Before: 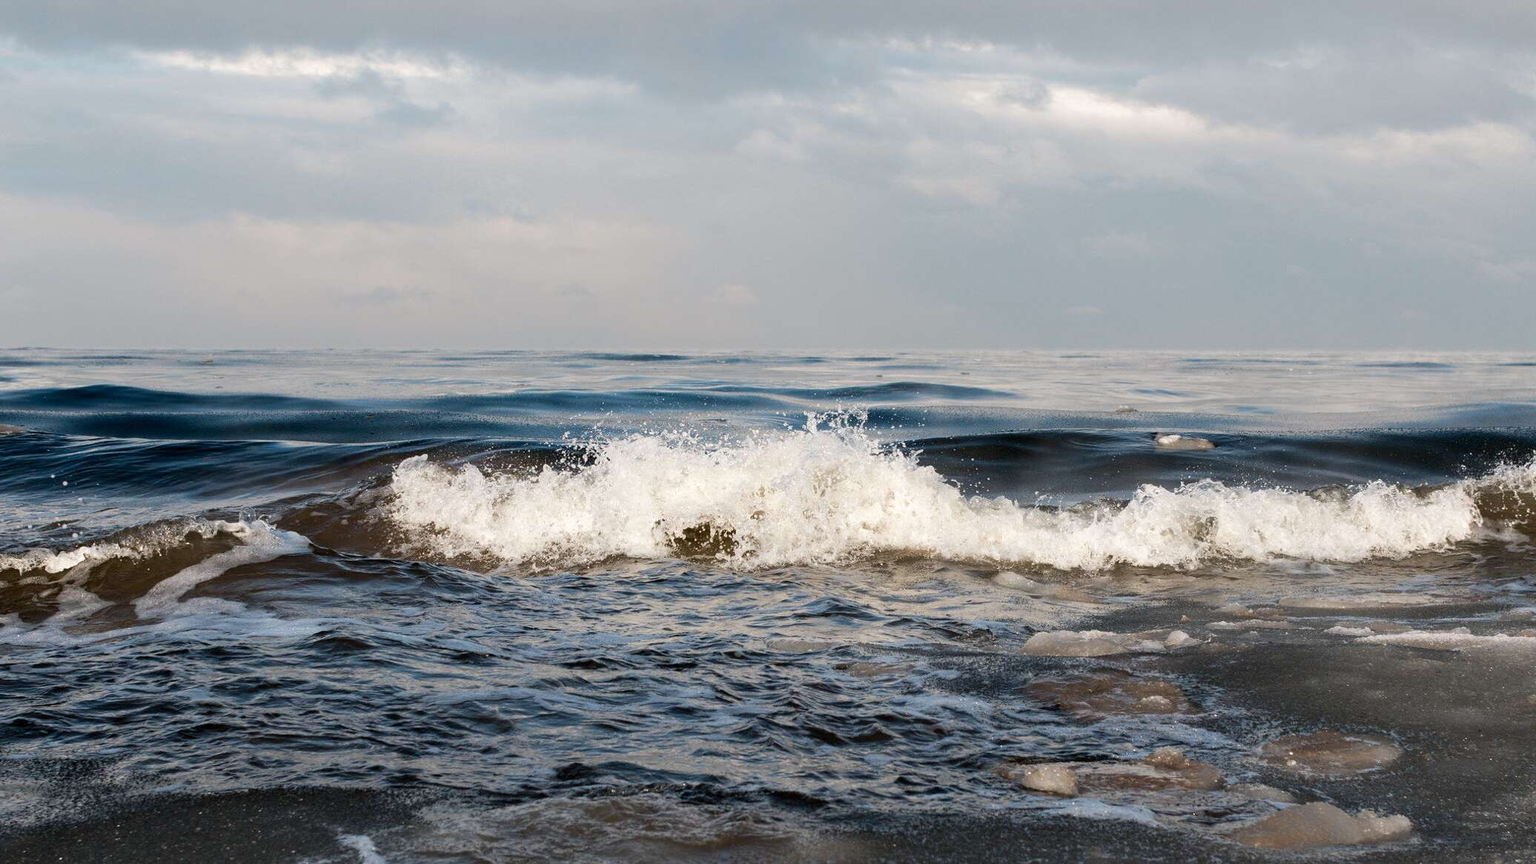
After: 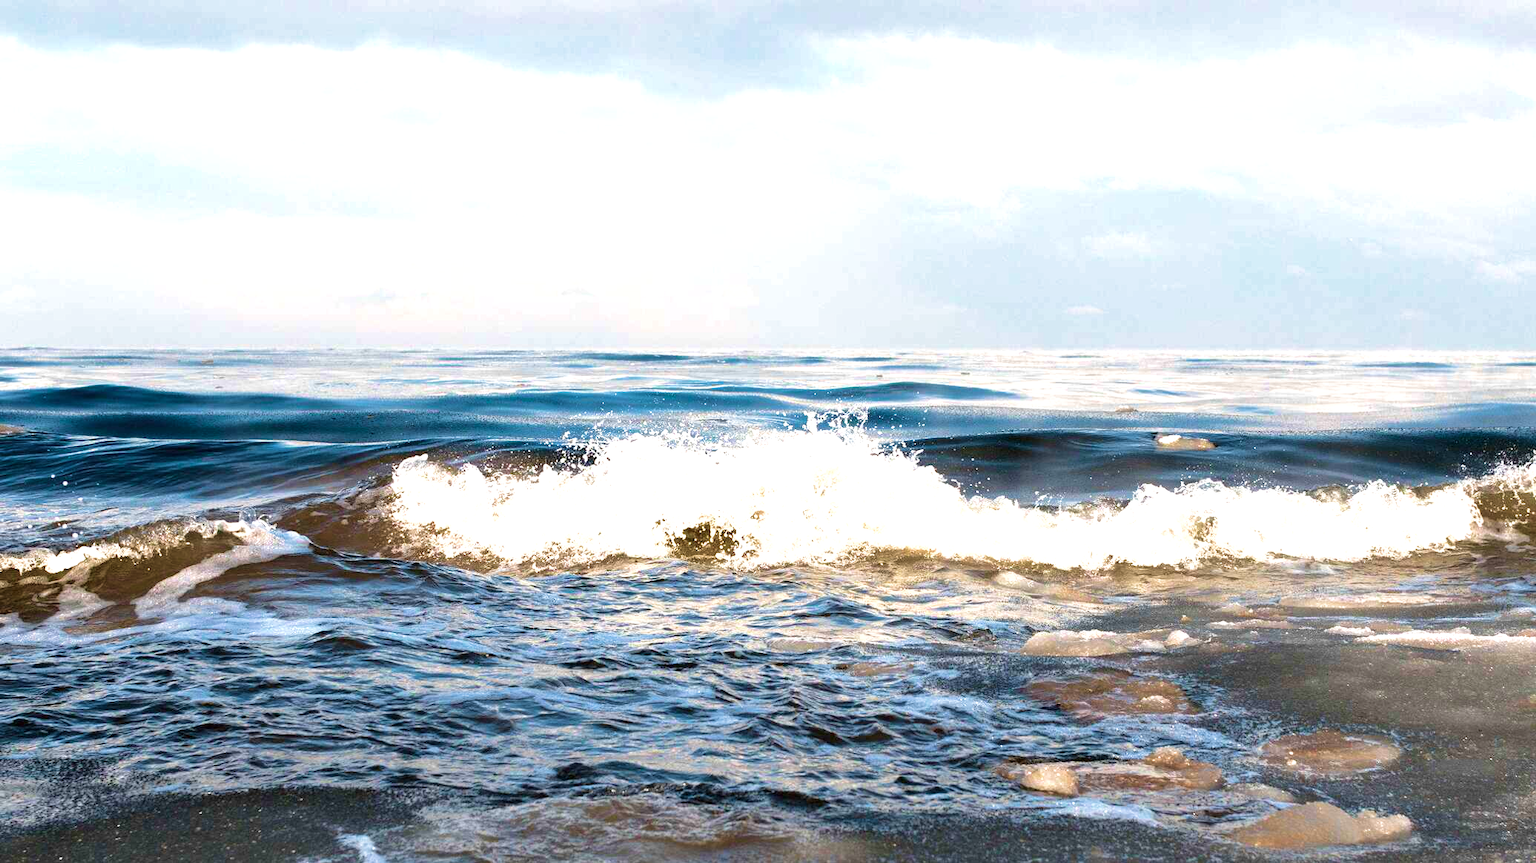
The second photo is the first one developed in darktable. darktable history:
velvia: strength 55.96%
shadows and highlights: shadows -20.11, white point adjustment -1.94, highlights -34.78, highlights color adjustment 49.12%
exposure: black level correction 0, exposure 1.2 EV, compensate highlight preservation false
